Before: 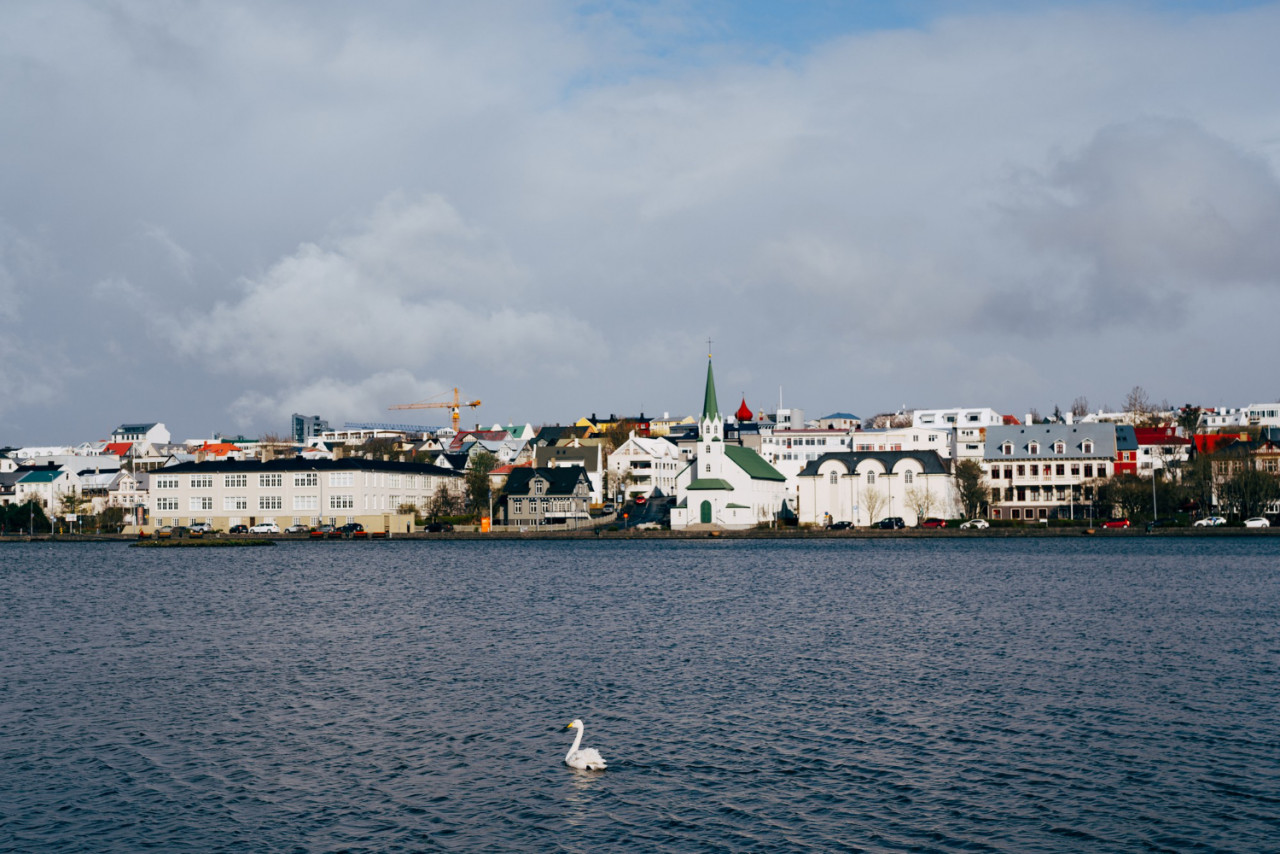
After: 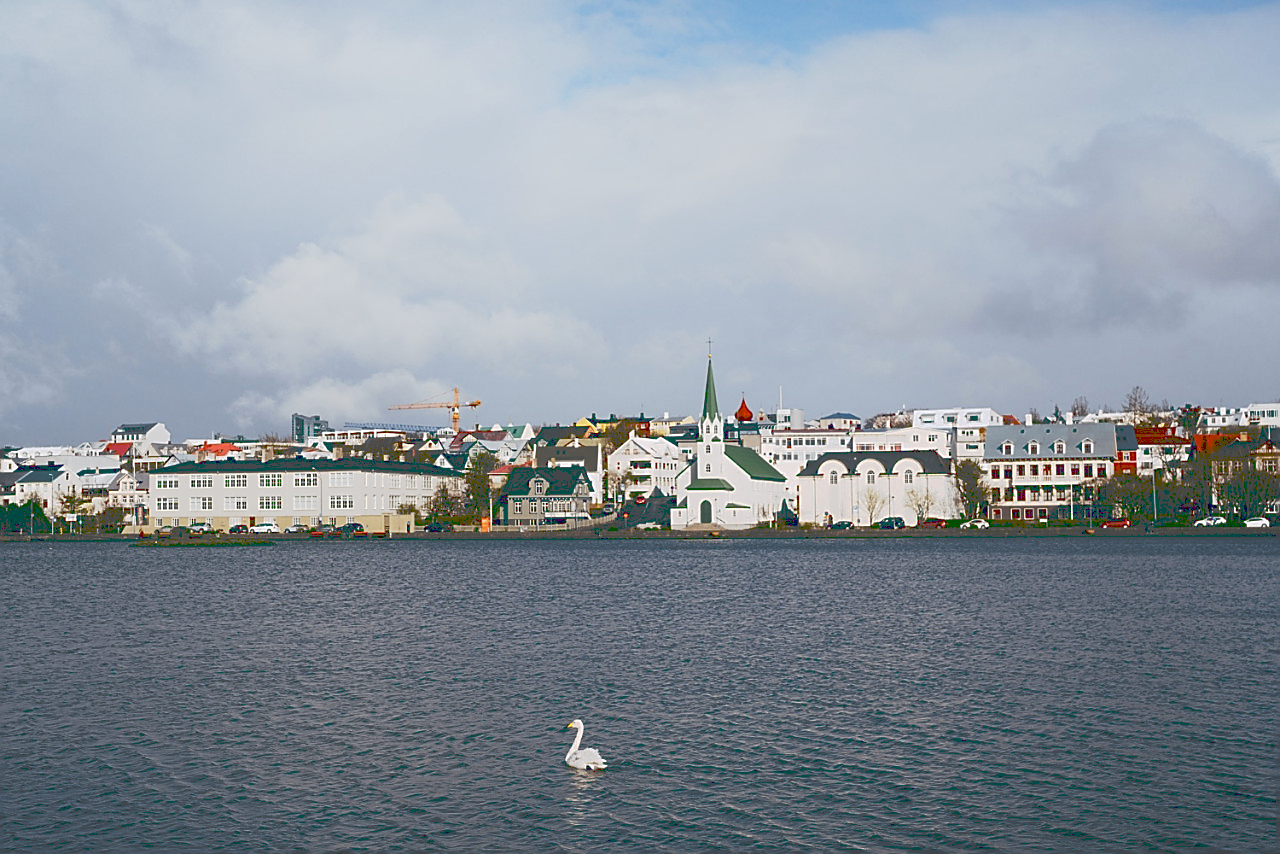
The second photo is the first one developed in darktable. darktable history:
tone curve: curves: ch0 [(0, 0) (0.003, 0.313) (0.011, 0.317) (0.025, 0.317) (0.044, 0.322) (0.069, 0.327) (0.1, 0.335) (0.136, 0.347) (0.177, 0.364) (0.224, 0.384) (0.277, 0.421) (0.335, 0.459) (0.399, 0.501) (0.468, 0.554) (0.543, 0.611) (0.623, 0.679) (0.709, 0.751) (0.801, 0.804) (0.898, 0.844) (1, 1)], preserve colors none
contrast brightness saturation: contrast 0.12, brightness -0.12, saturation 0.2
shadows and highlights: shadows -62.32, white point adjustment -5.22, highlights 61.59
sharpen: radius 1.4, amount 1.25, threshold 0.7
